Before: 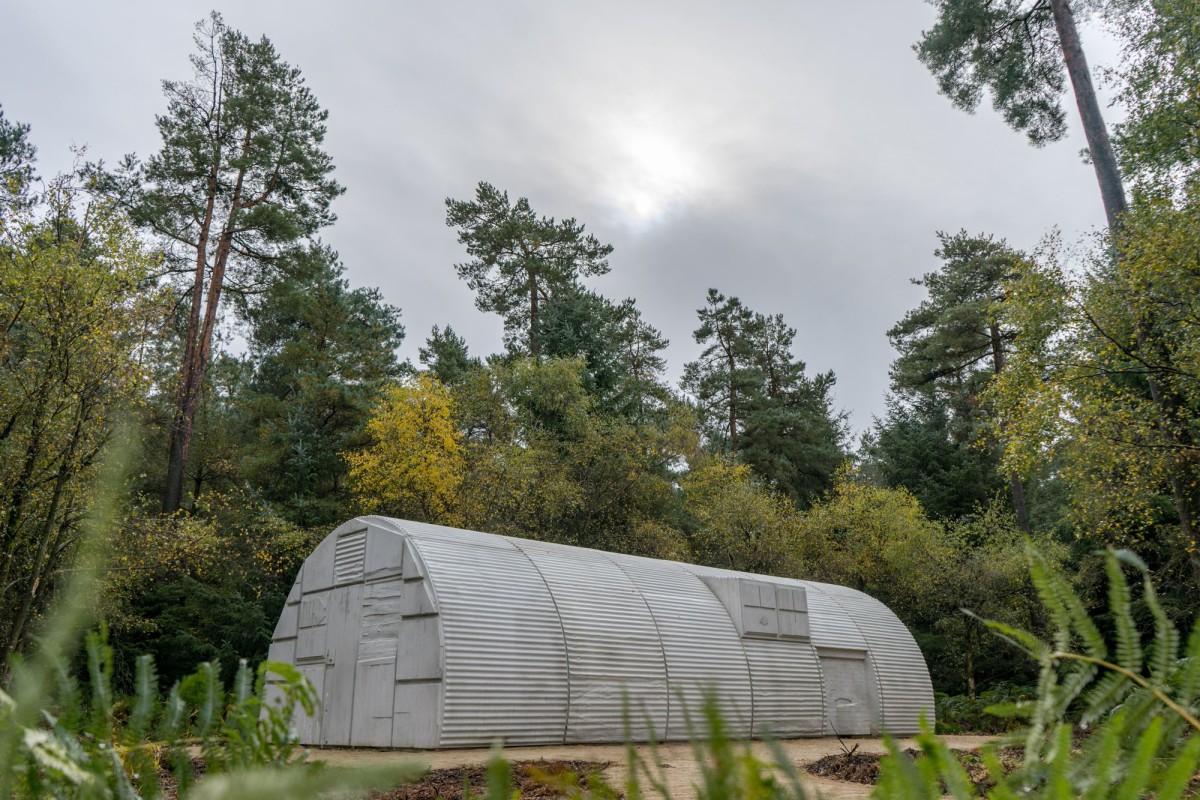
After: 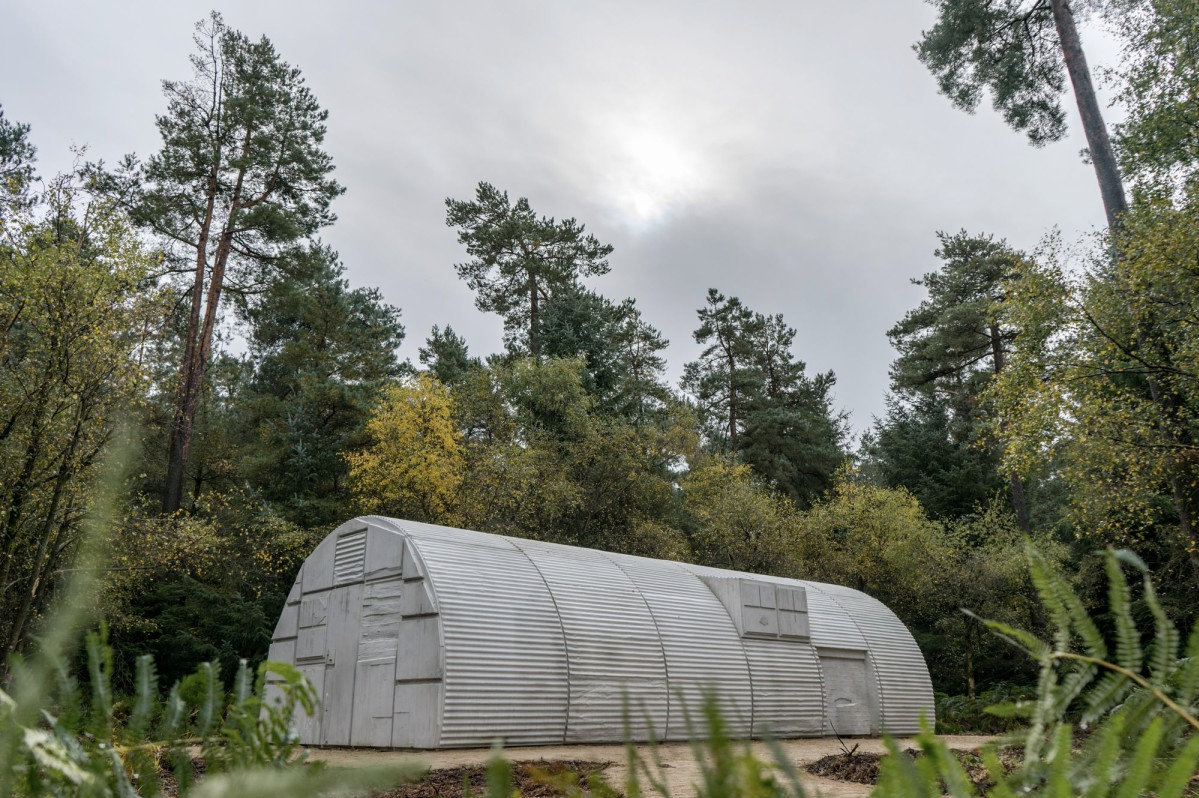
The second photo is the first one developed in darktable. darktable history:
crop: top 0.084%, bottom 0.117%
contrast brightness saturation: contrast 0.105, saturation -0.176
